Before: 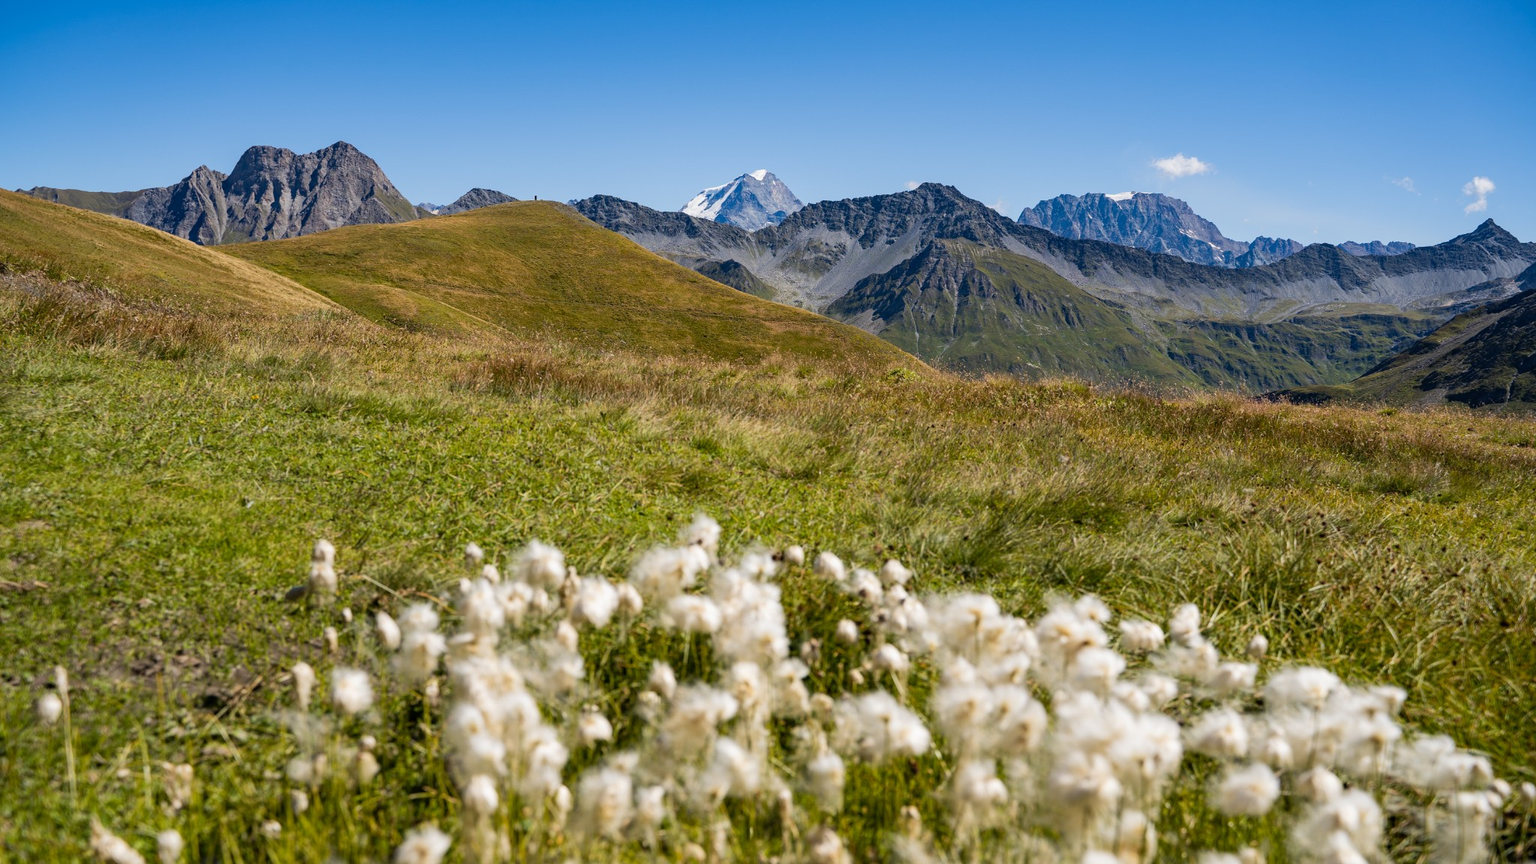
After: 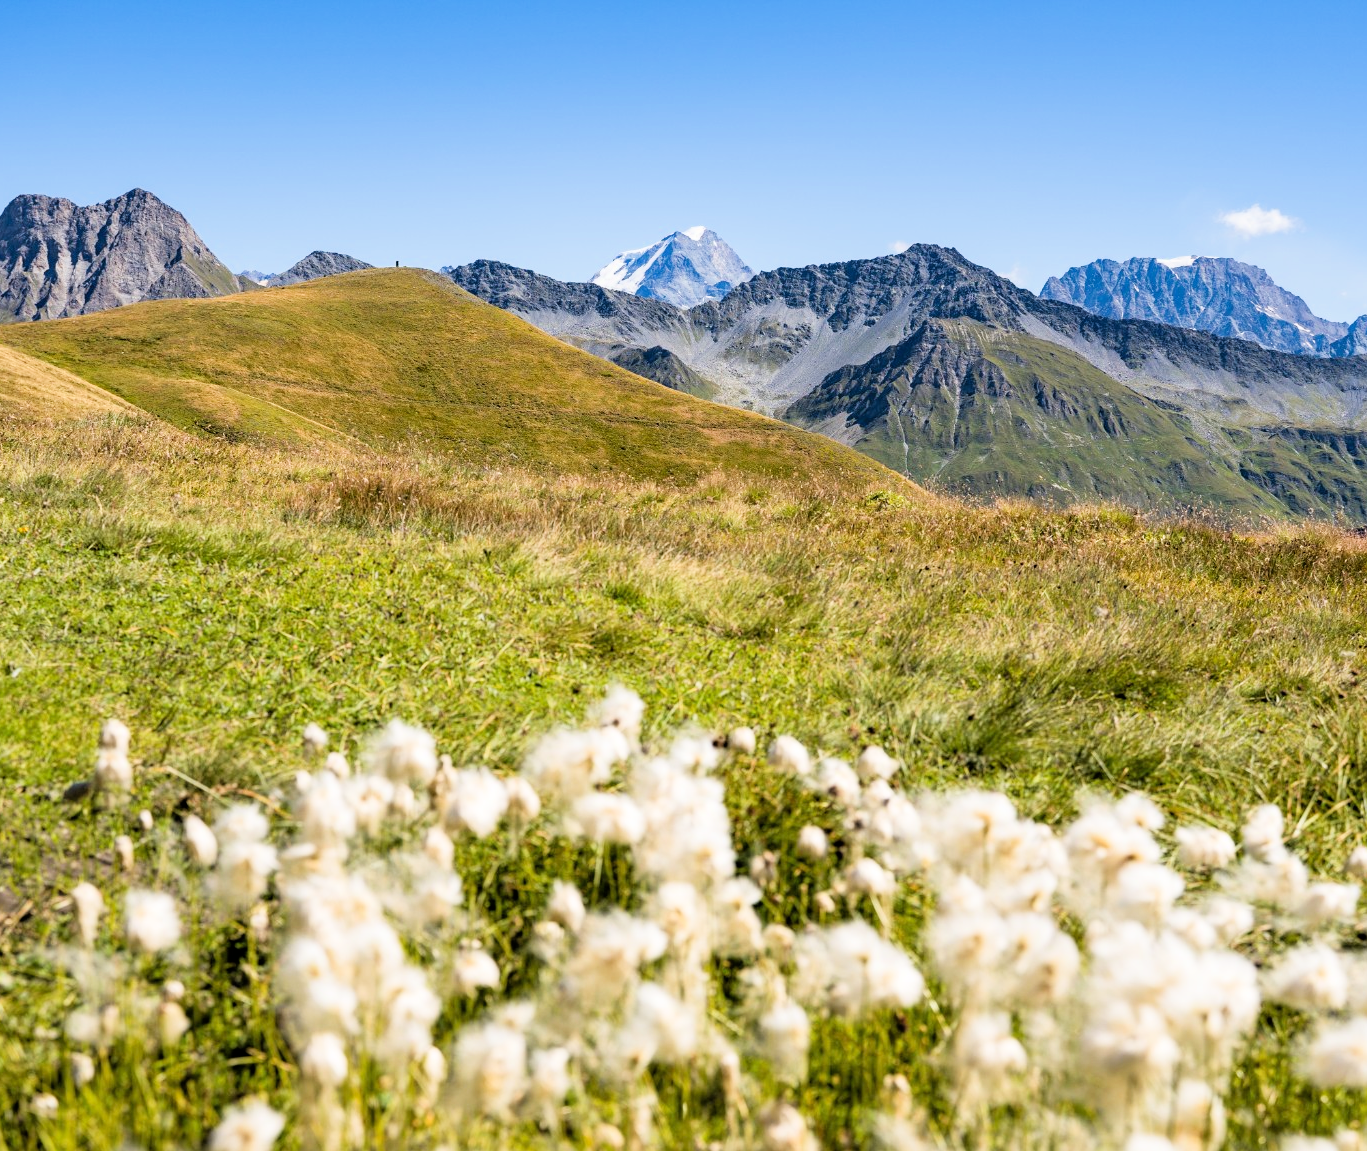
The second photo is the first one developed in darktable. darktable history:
levels: mode automatic, levels [0.062, 0.494, 0.925]
crop and rotate: left 15.519%, right 17.691%
filmic rgb: black relative exposure -7.72 EV, white relative exposure 4.43 EV, hardness 3.75, latitude 49.67%, contrast 1.101, iterations of high-quality reconstruction 10
exposure: black level correction 0, exposure 0.899 EV, compensate exposure bias true, compensate highlight preservation false
